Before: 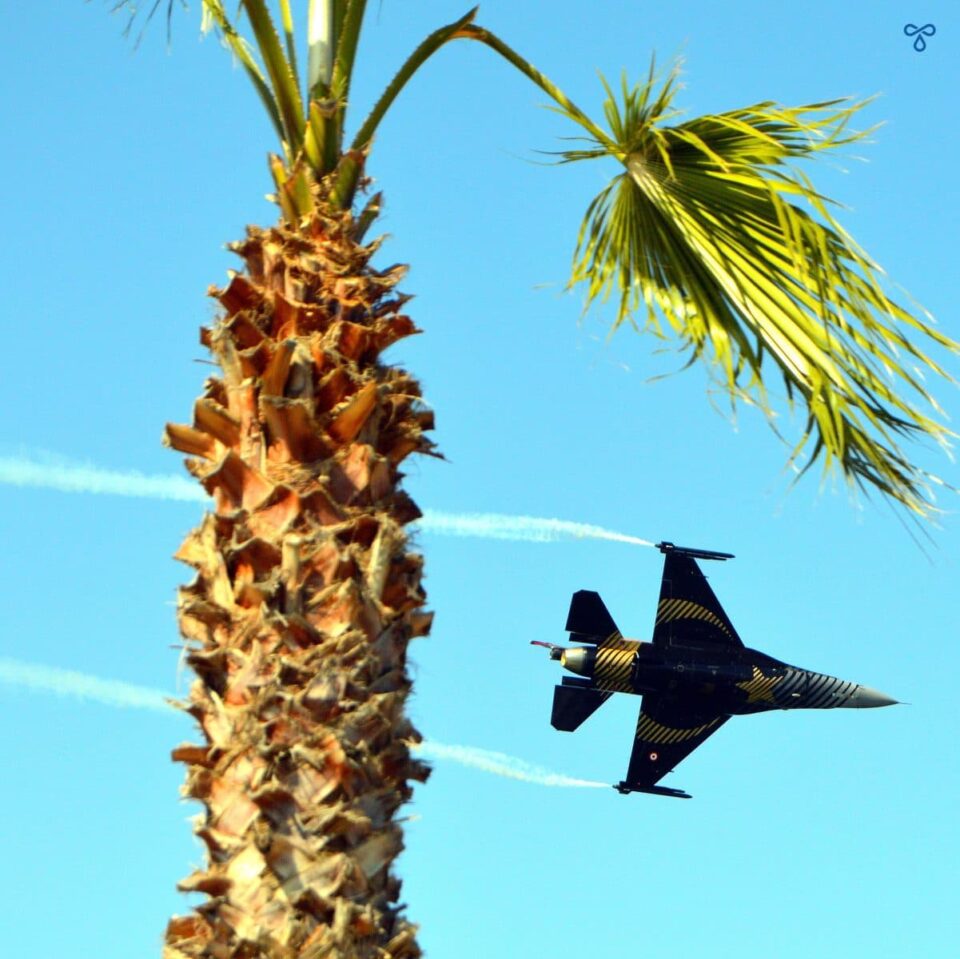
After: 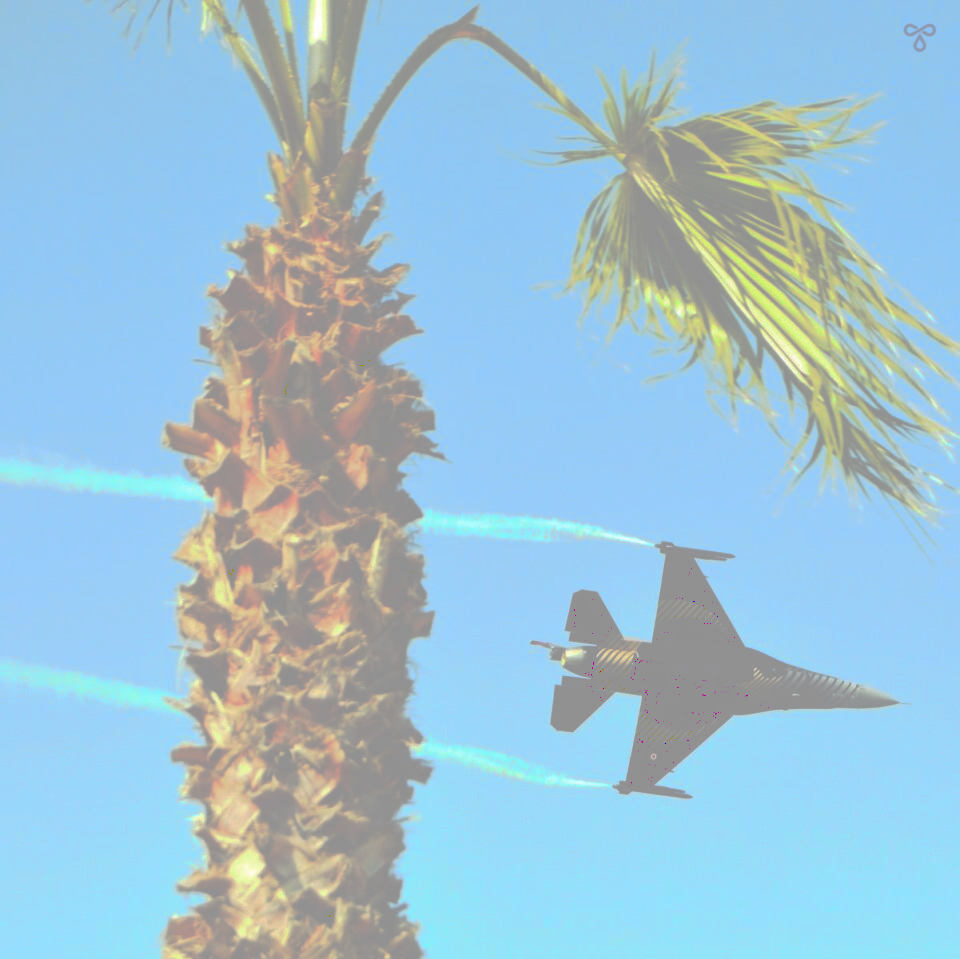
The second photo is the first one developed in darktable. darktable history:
tone curve: curves: ch0 [(0, 0) (0.003, 0.6) (0.011, 0.6) (0.025, 0.601) (0.044, 0.601) (0.069, 0.601) (0.1, 0.601) (0.136, 0.602) (0.177, 0.605) (0.224, 0.609) (0.277, 0.615) (0.335, 0.625) (0.399, 0.633) (0.468, 0.654) (0.543, 0.676) (0.623, 0.71) (0.709, 0.753) (0.801, 0.802) (0.898, 0.85) (1, 1)], preserve colors none
vibrance: vibrance 75%
